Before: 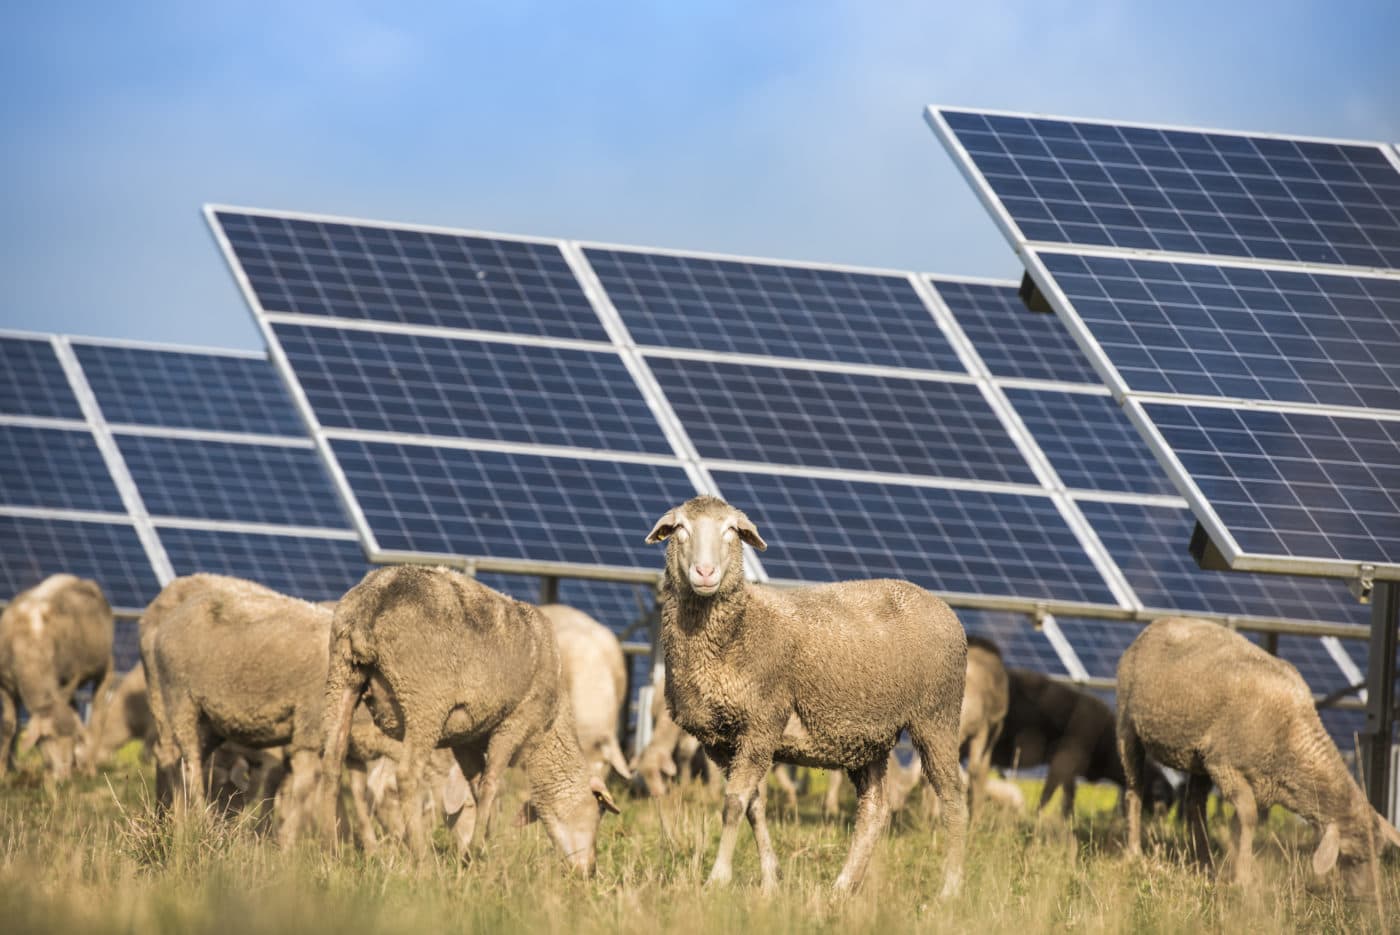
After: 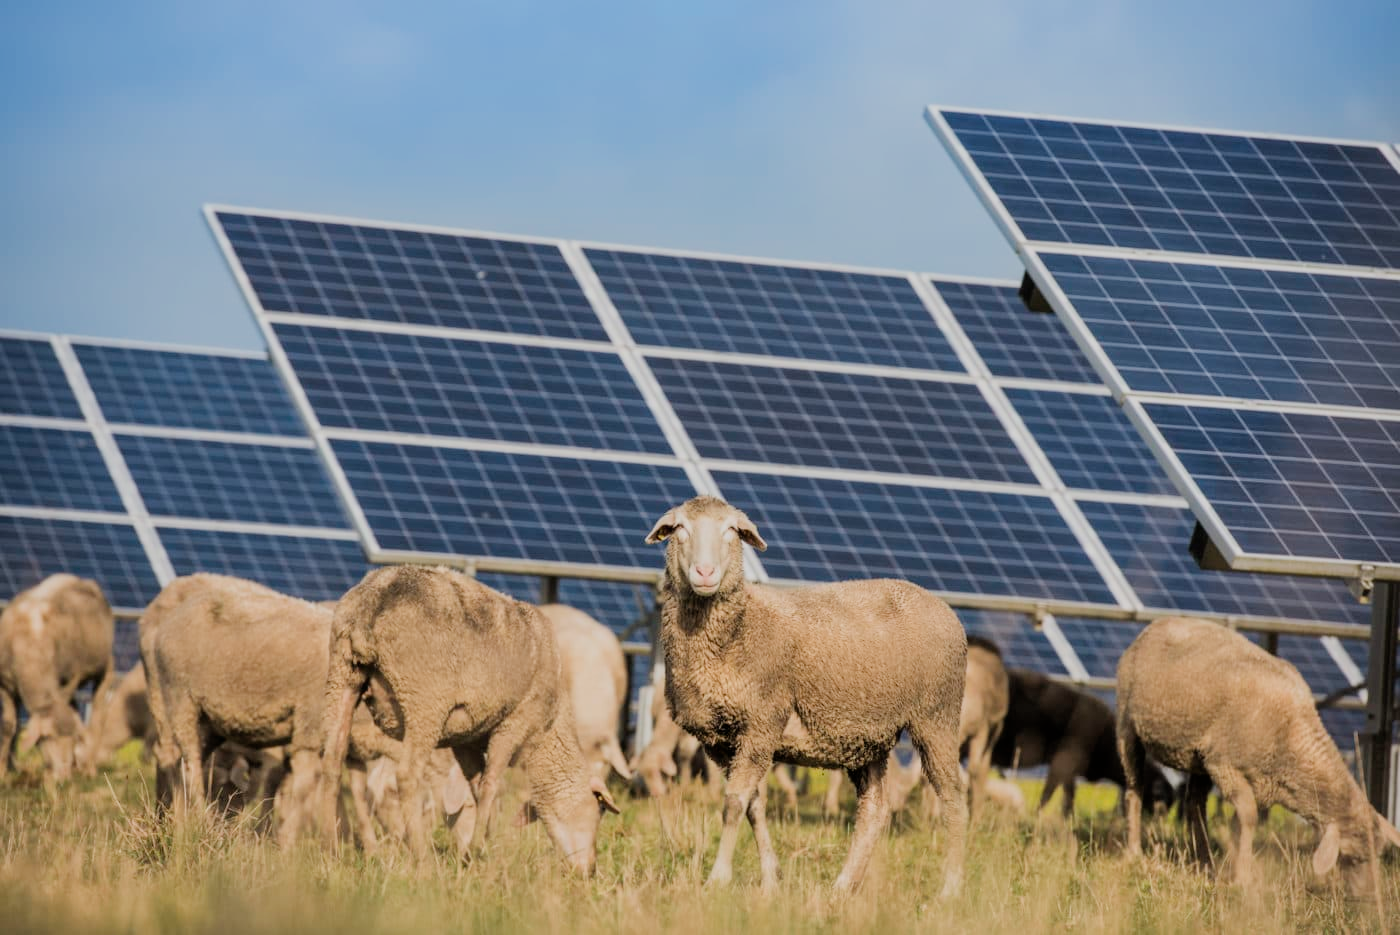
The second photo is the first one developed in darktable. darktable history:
filmic rgb: black relative exposure -8.47 EV, white relative exposure 4.67 EV, hardness 3.8
